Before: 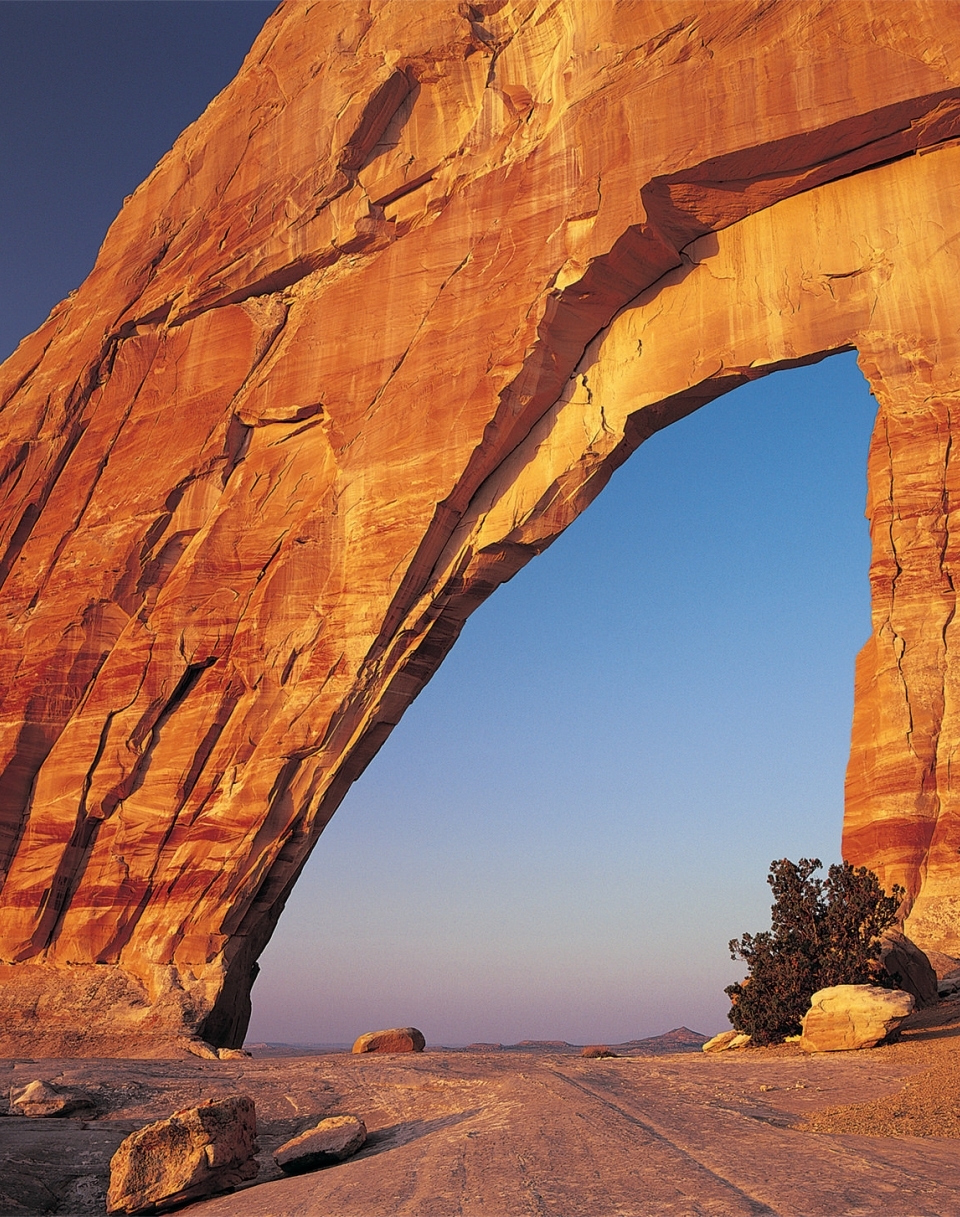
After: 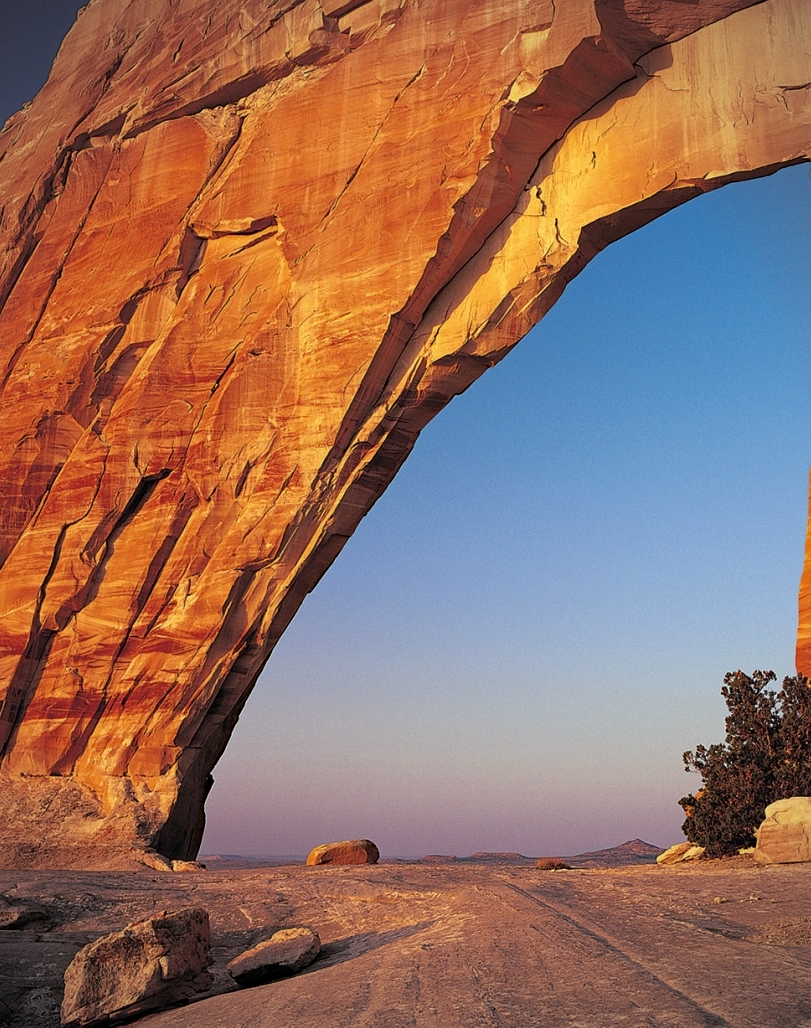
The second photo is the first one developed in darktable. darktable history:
crop and rotate: left 4.842%, top 15.51%, right 10.668%
haze removal: compatibility mode true, adaptive false
vignetting: on, module defaults
